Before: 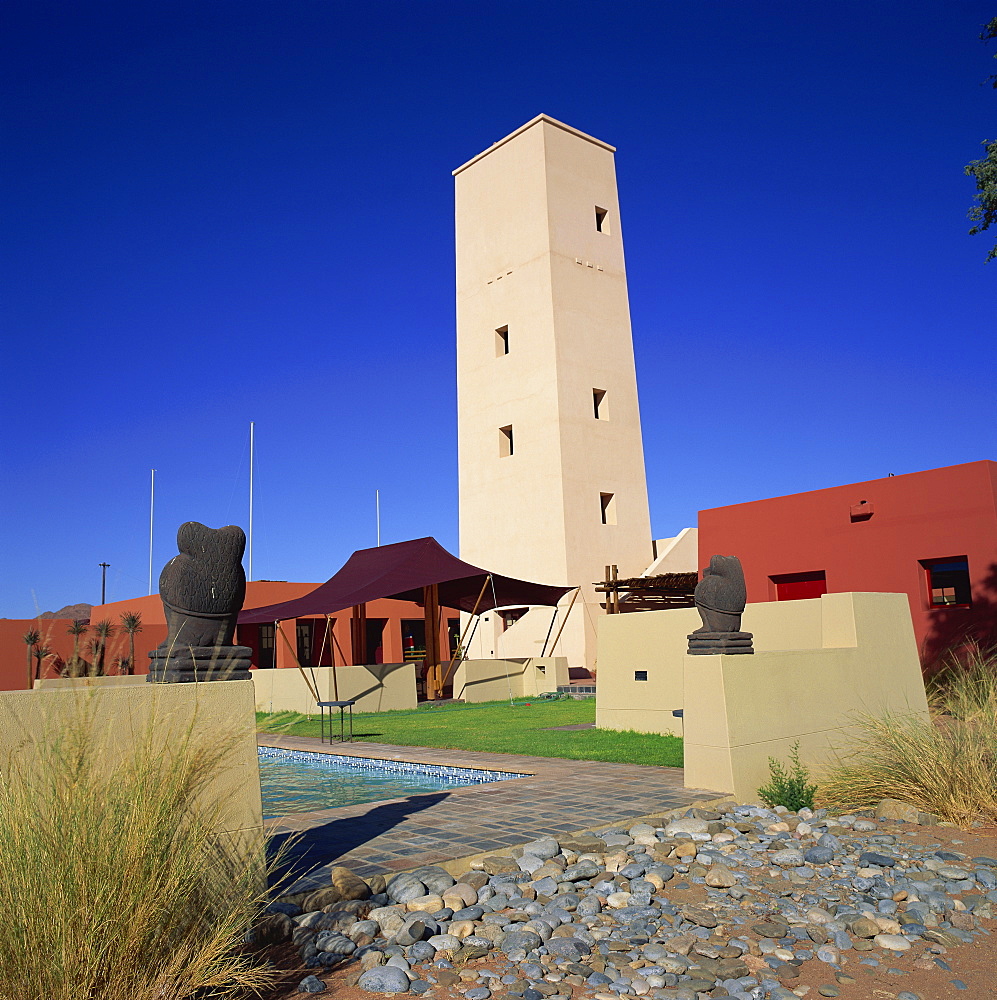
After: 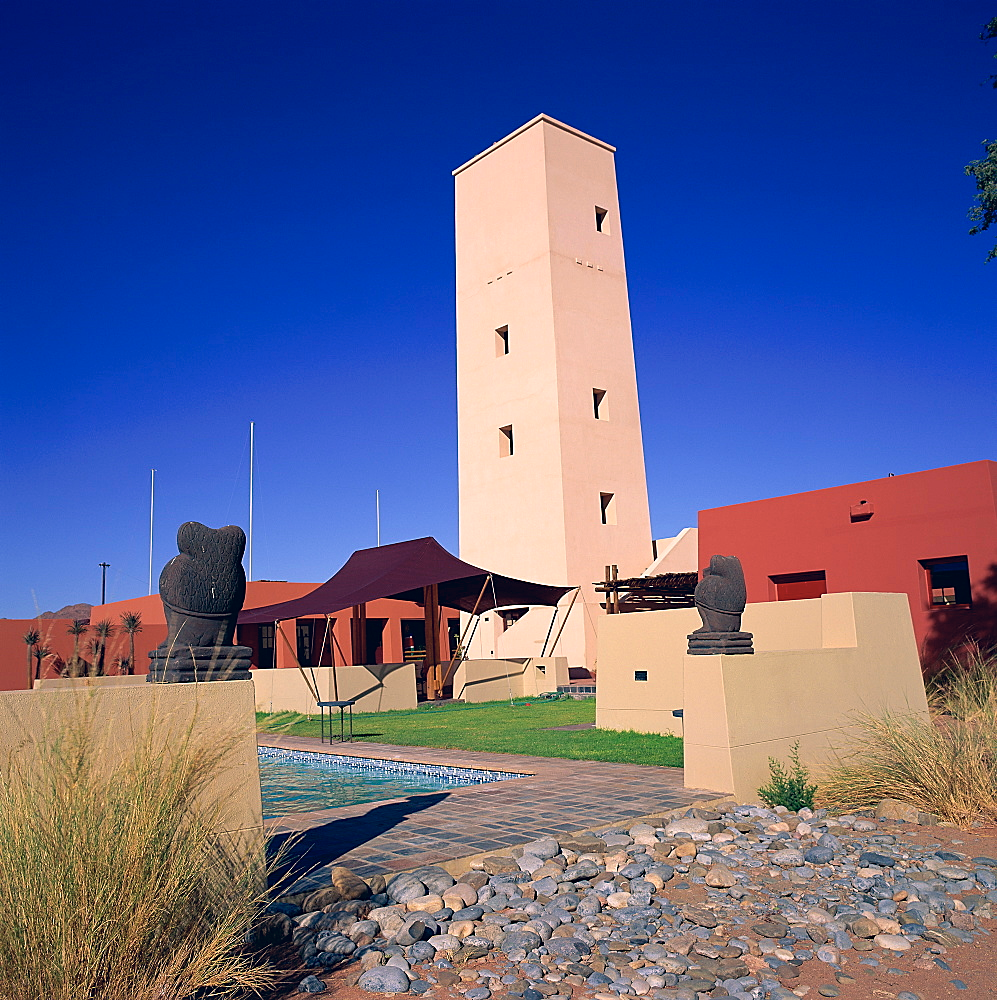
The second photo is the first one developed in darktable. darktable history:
sharpen: radius 1.549, amount 0.359, threshold 1.539
color correction: highlights a* 14.13, highlights b* 5.8, shadows a* -6.23, shadows b* -15.29, saturation 0.834
